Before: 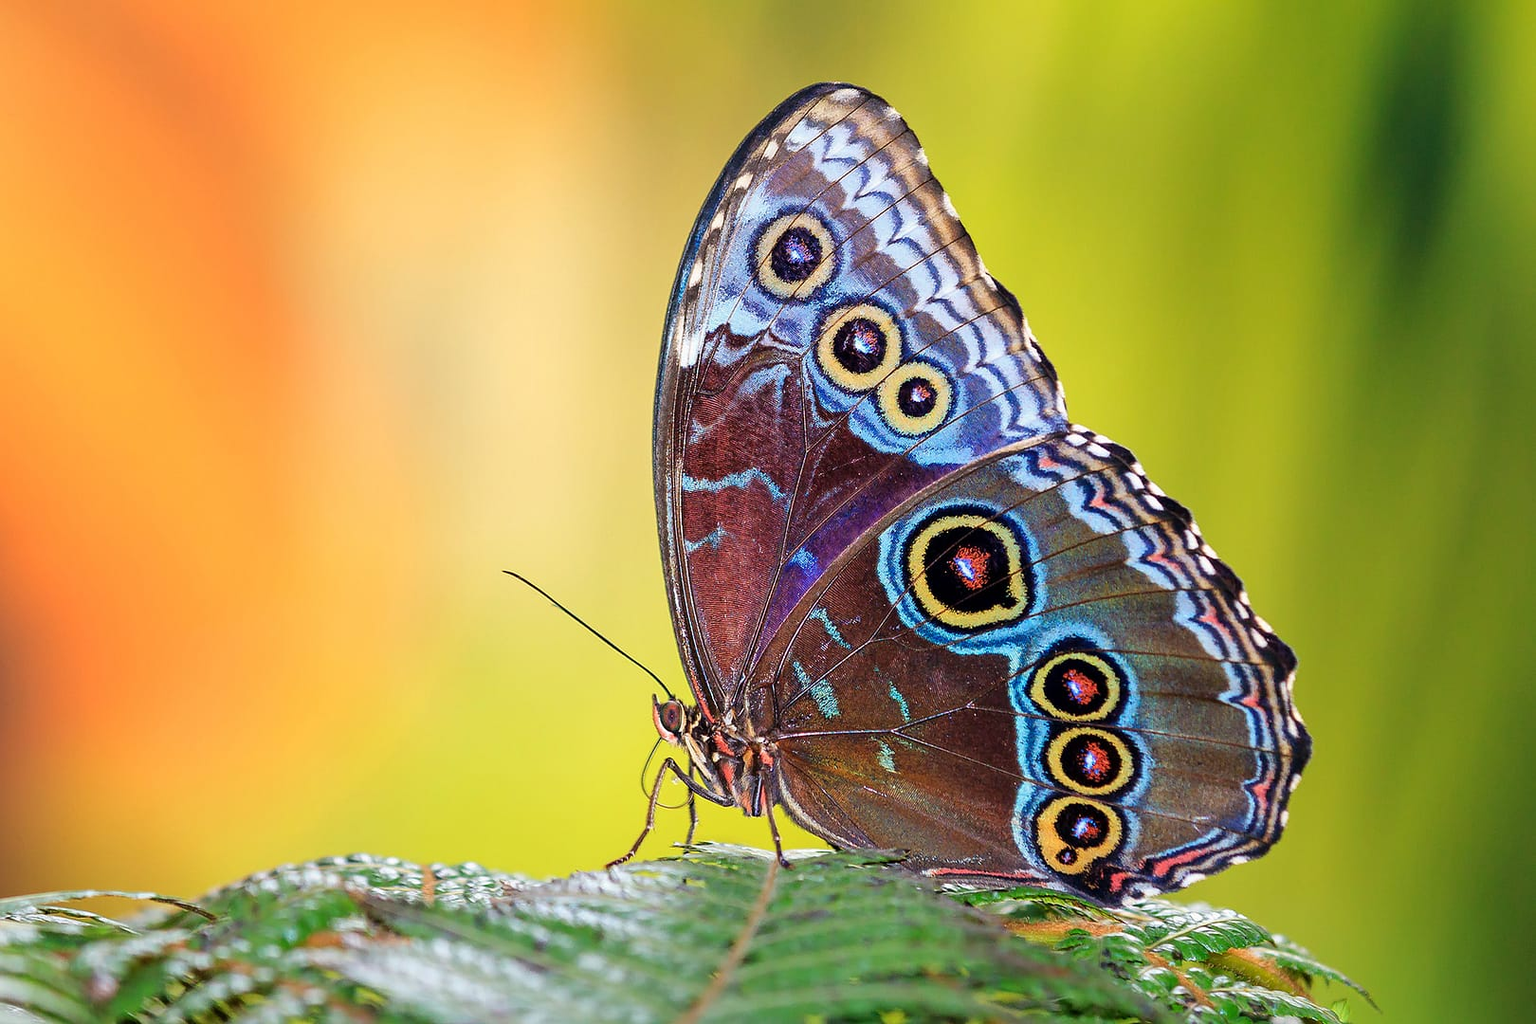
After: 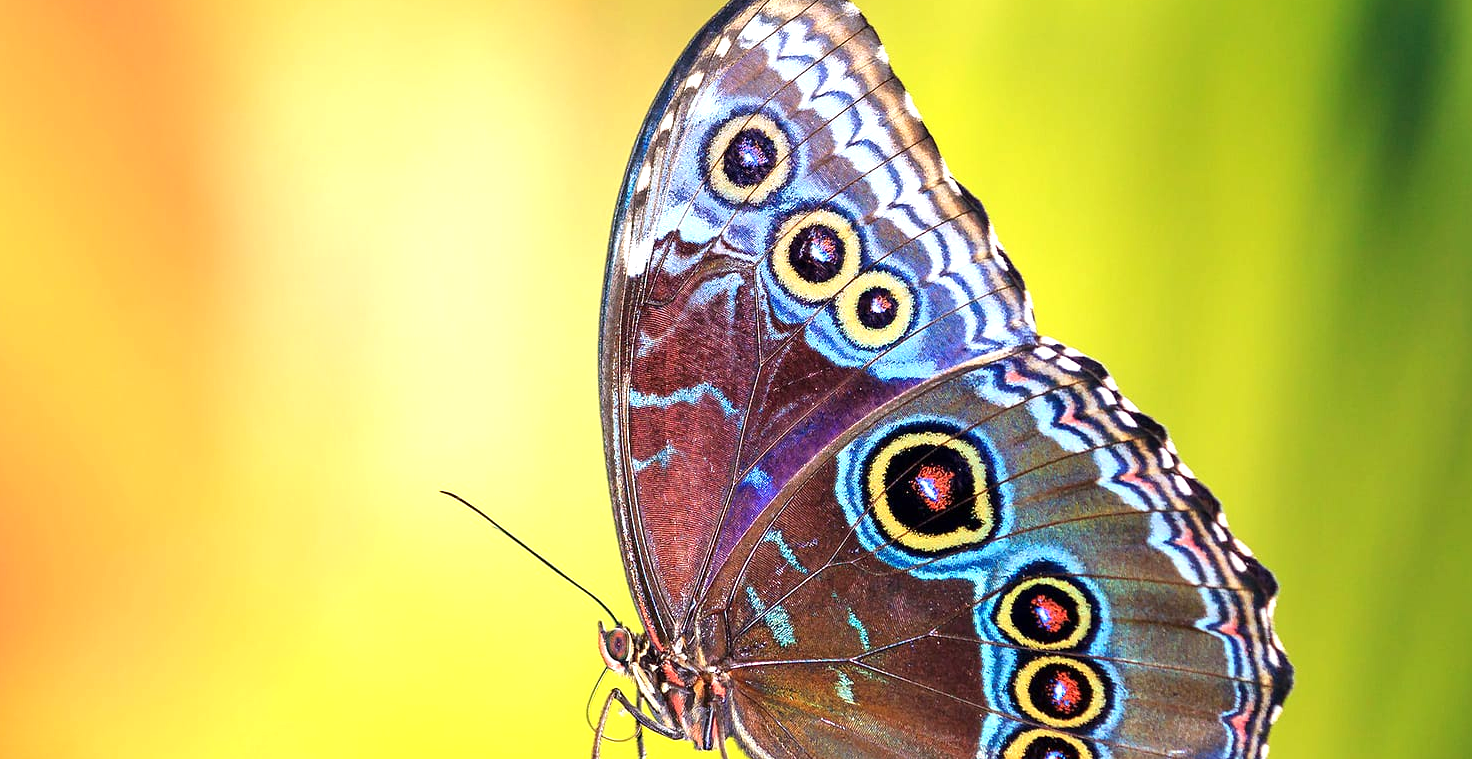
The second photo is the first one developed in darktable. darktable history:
crop: left 5.596%, top 10.314%, right 3.534%, bottom 19.395%
exposure: exposure 0.661 EV, compensate highlight preservation false
